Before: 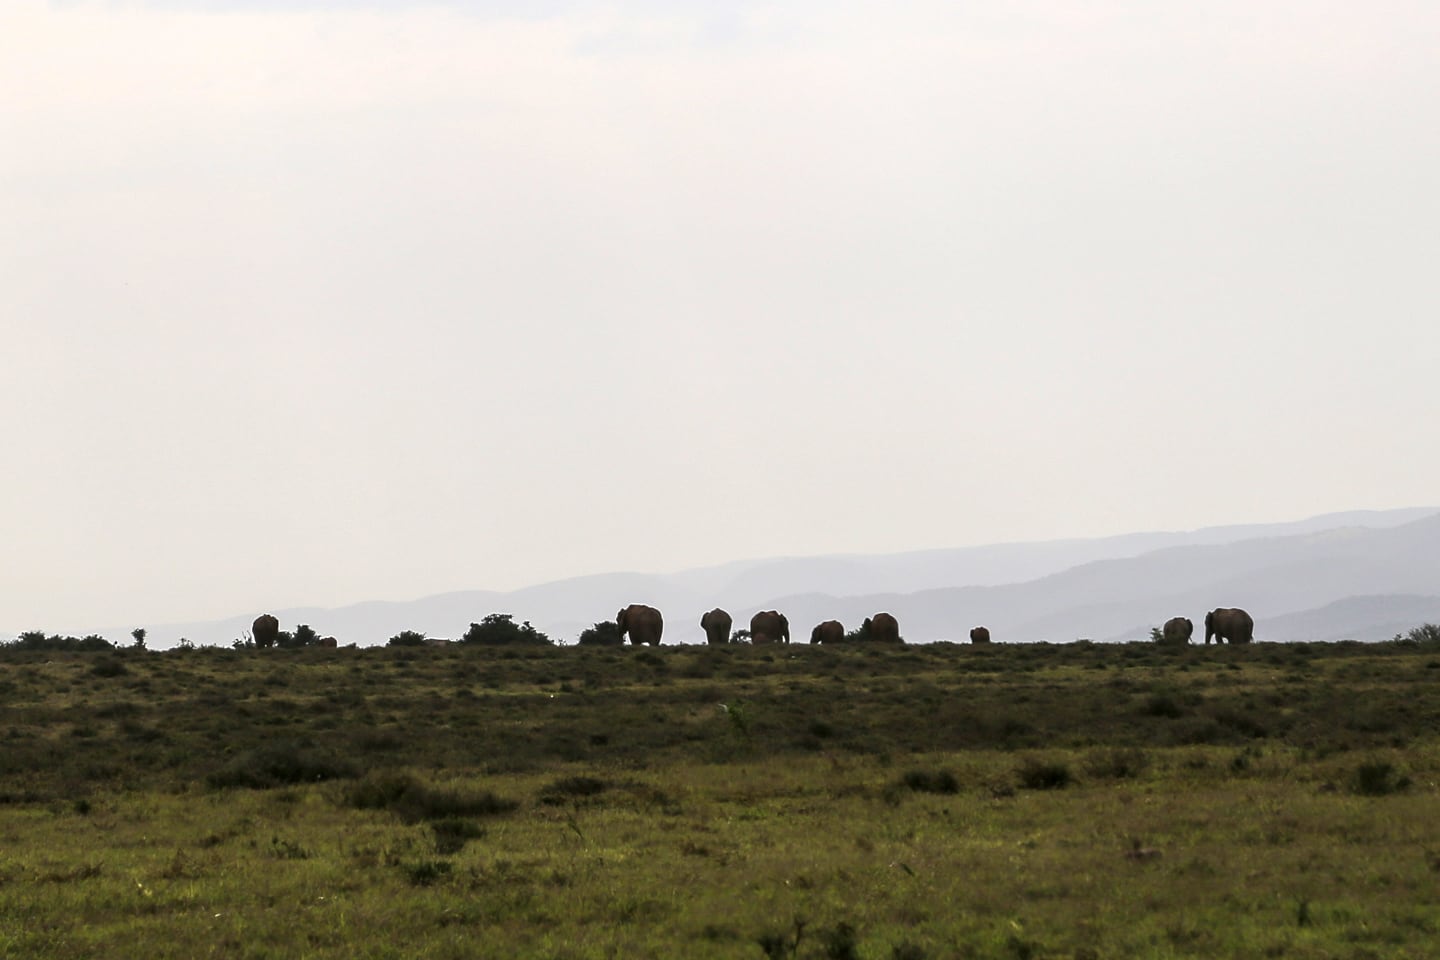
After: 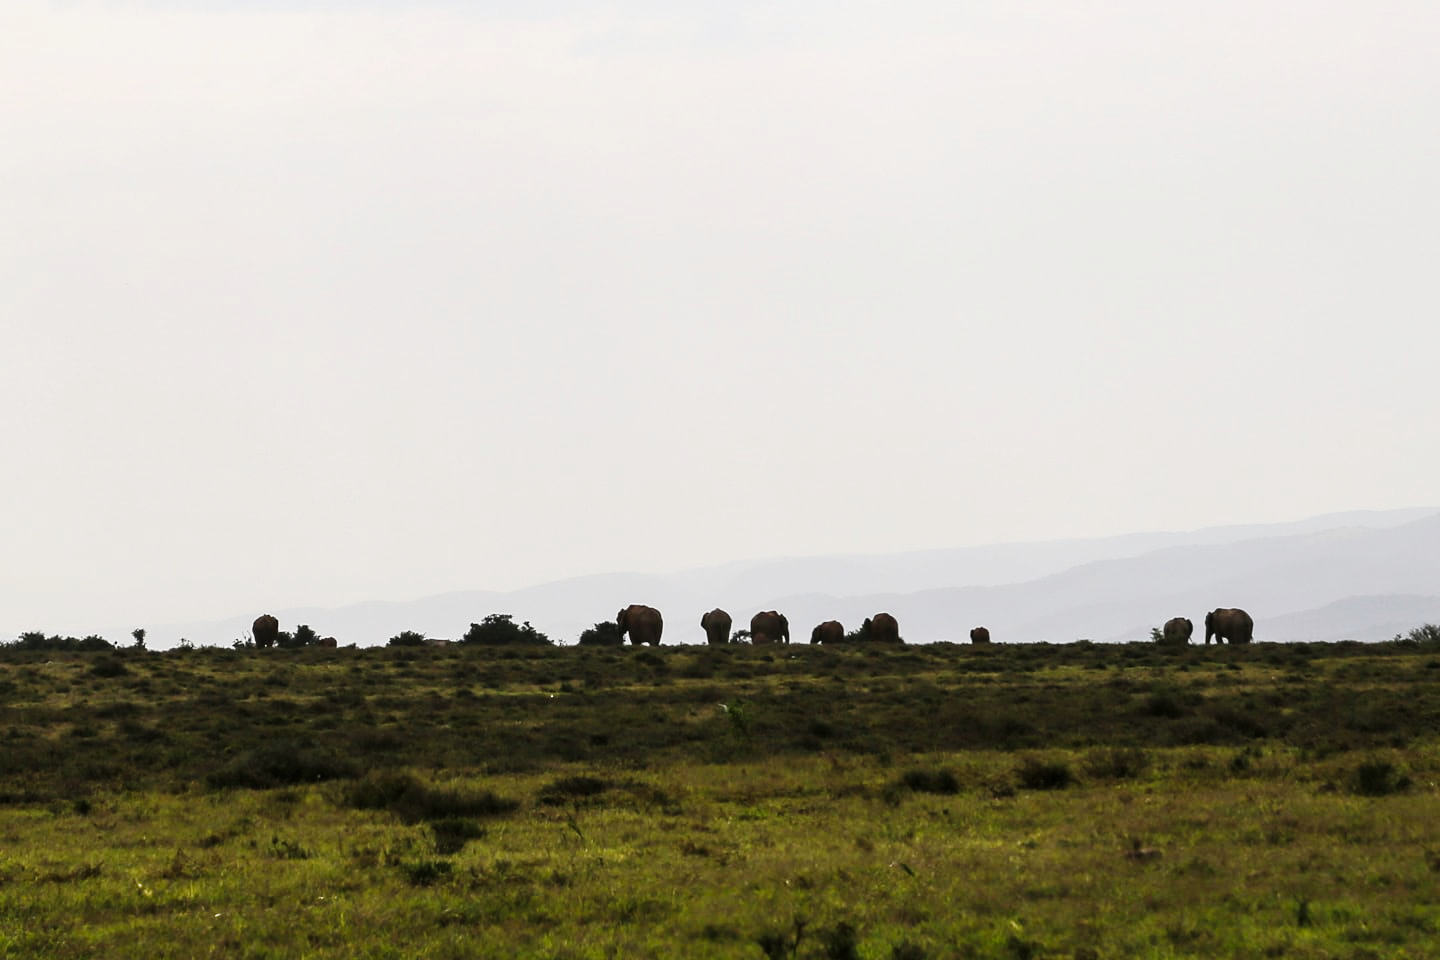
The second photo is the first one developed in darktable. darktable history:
tone curve: curves: ch0 [(0, 0.003) (0.113, 0.081) (0.207, 0.184) (0.515, 0.612) (0.712, 0.793) (0.984, 0.961)]; ch1 [(0, 0) (0.172, 0.123) (0.317, 0.272) (0.414, 0.382) (0.476, 0.479) (0.505, 0.498) (0.534, 0.534) (0.621, 0.65) (0.709, 0.764) (1, 1)]; ch2 [(0, 0) (0.411, 0.424) (0.505, 0.505) (0.521, 0.524) (0.537, 0.57) (0.65, 0.699) (1, 1)], preserve colors none
